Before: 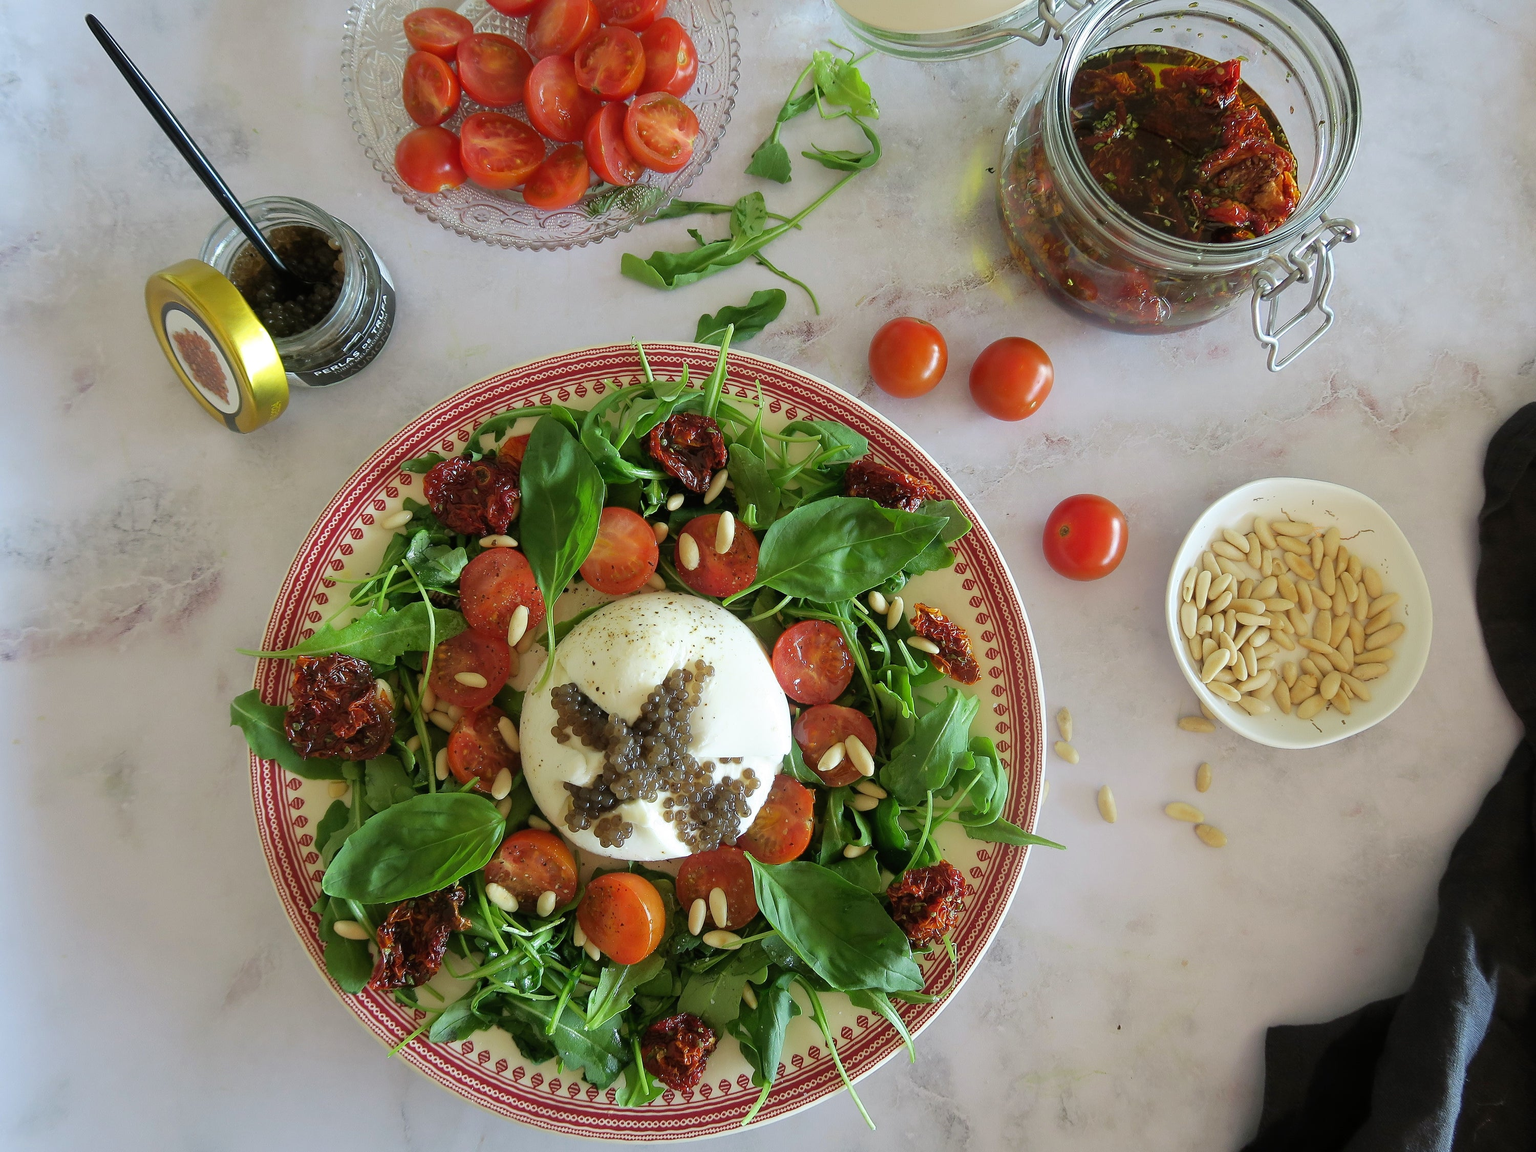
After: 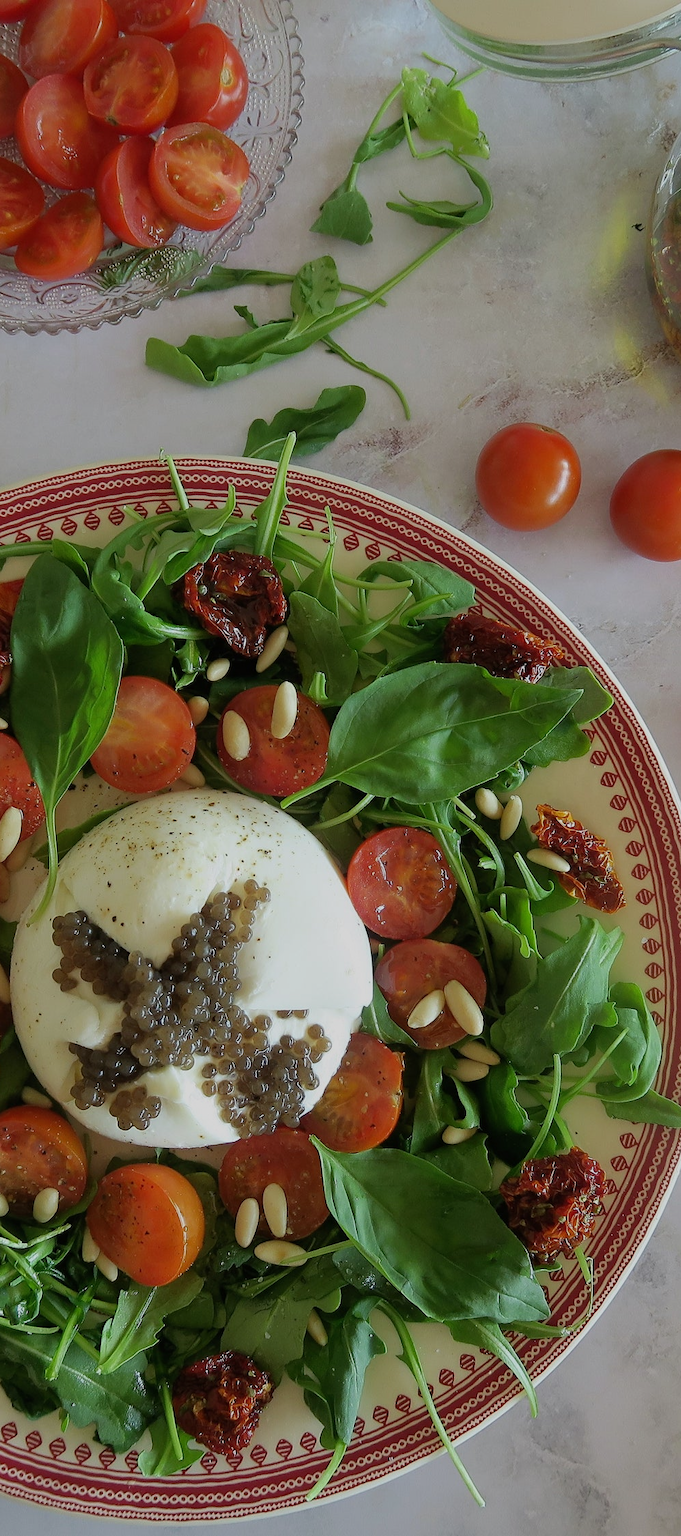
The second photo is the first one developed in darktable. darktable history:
crop: left 33.36%, right 33.36%
exposure: exposure -0.582 EV, compensate highlight preservation false
